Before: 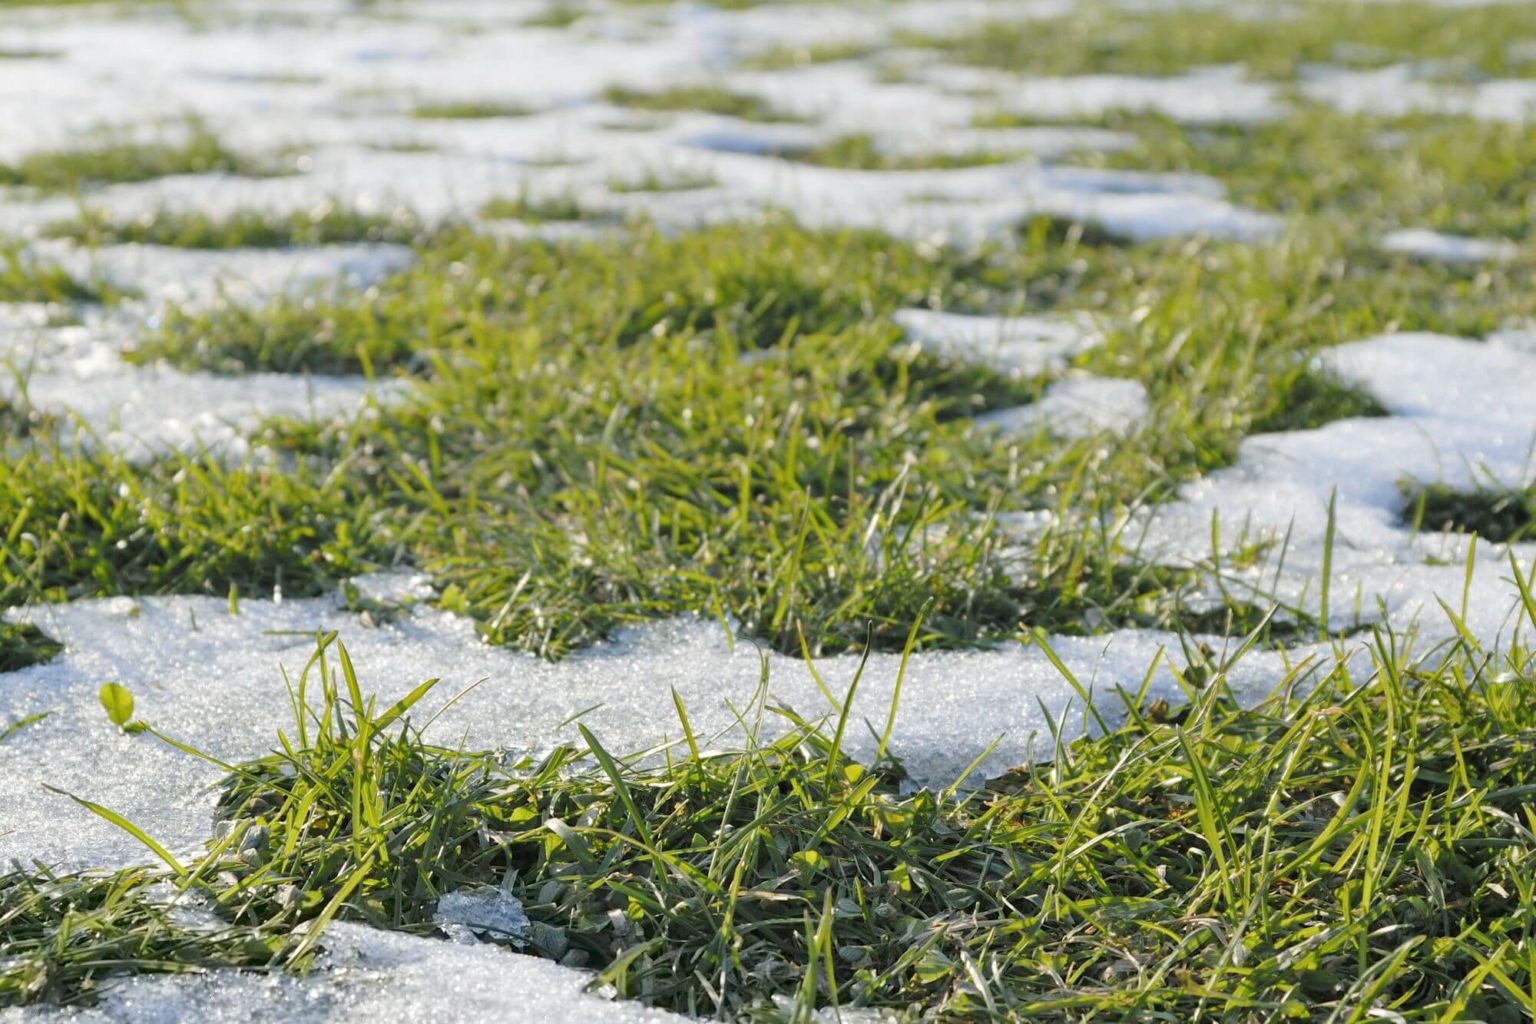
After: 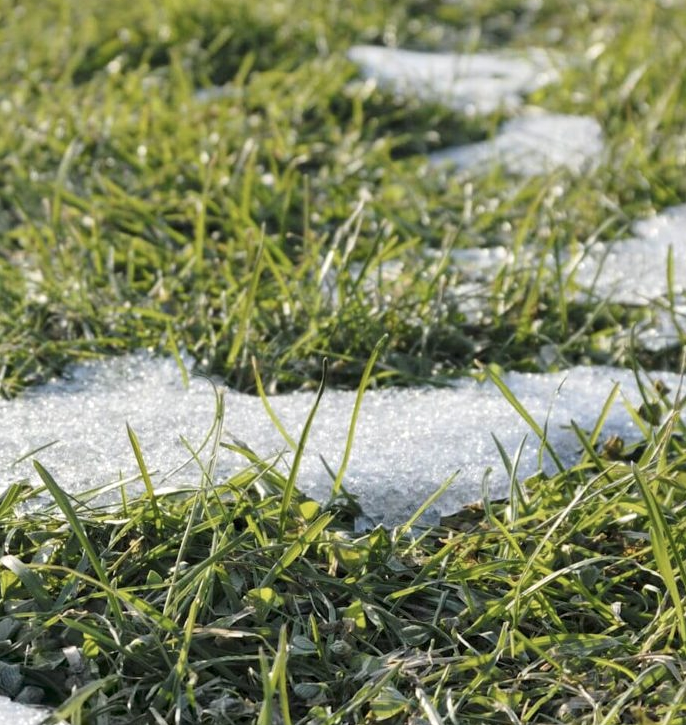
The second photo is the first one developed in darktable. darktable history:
contrast brightness saturation: contrast 0.109, saturation -0.163
crop: left 35.527%, top 25.779%, right 19.77%, bottom 3.397%
local contrast: highlights 102%, shadows 99%, detail 120%, midtone range 0.2
